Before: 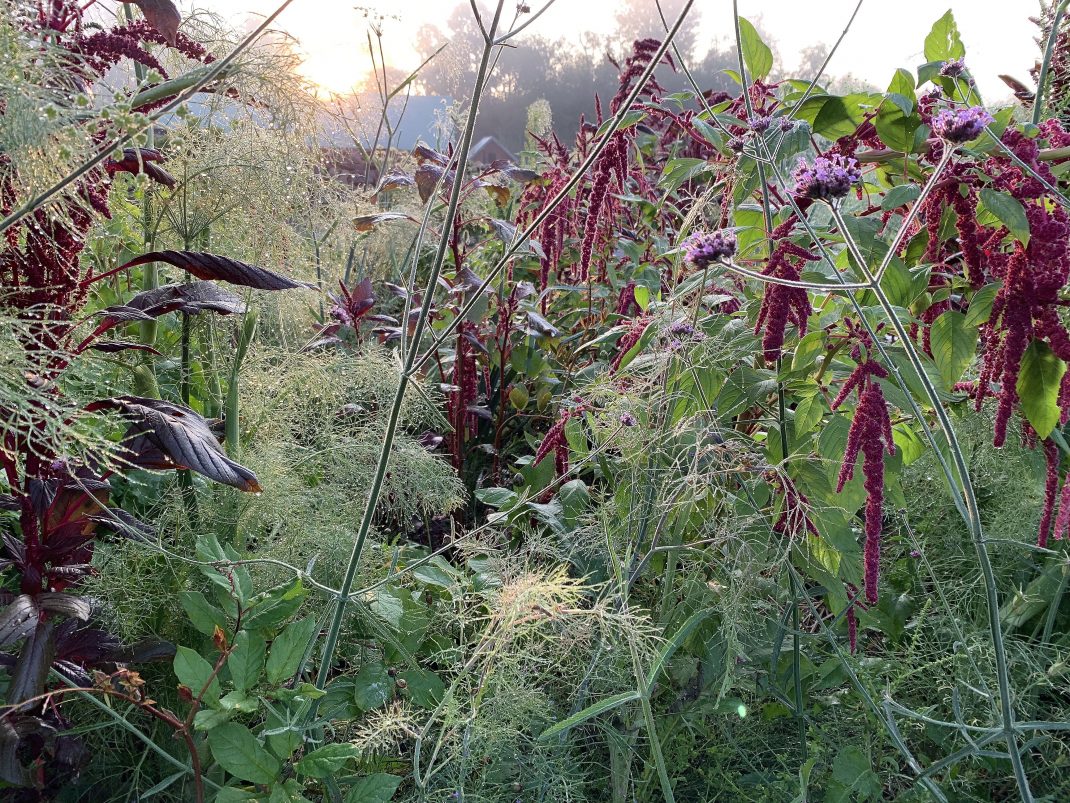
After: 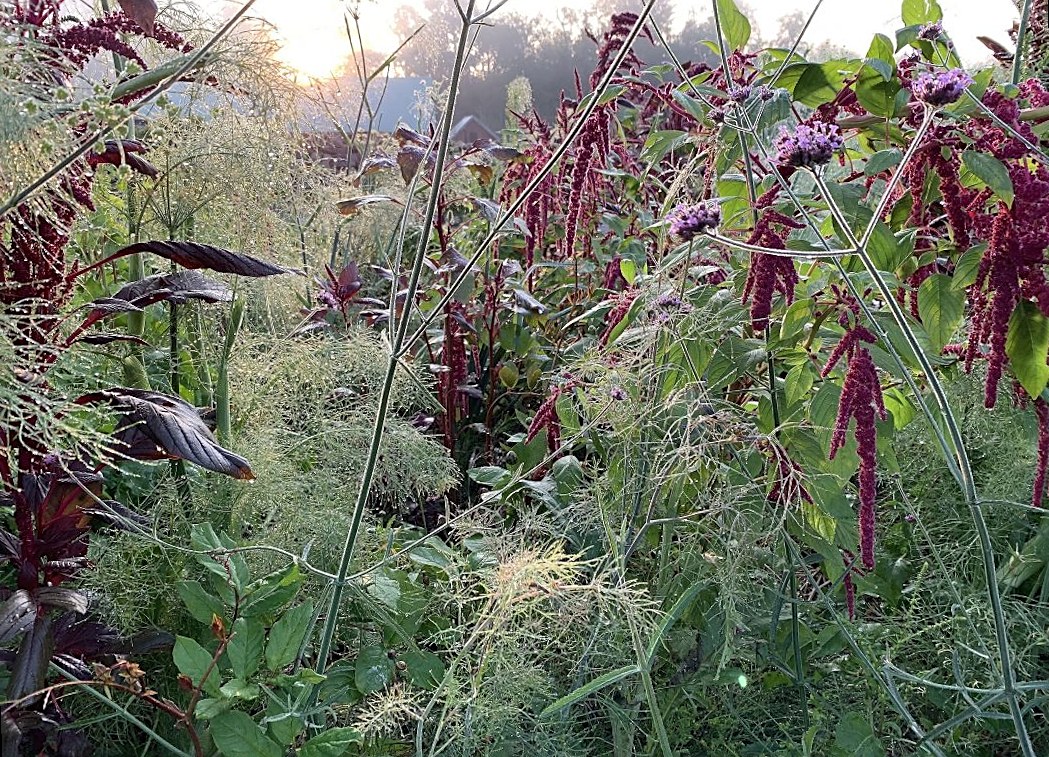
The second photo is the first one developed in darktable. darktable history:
sharpen: on, module defaults
rotate and perspective: rotation -2°, crop left 0.022, crop right 0.978, crop top 0.049, crop bottom 0.951
